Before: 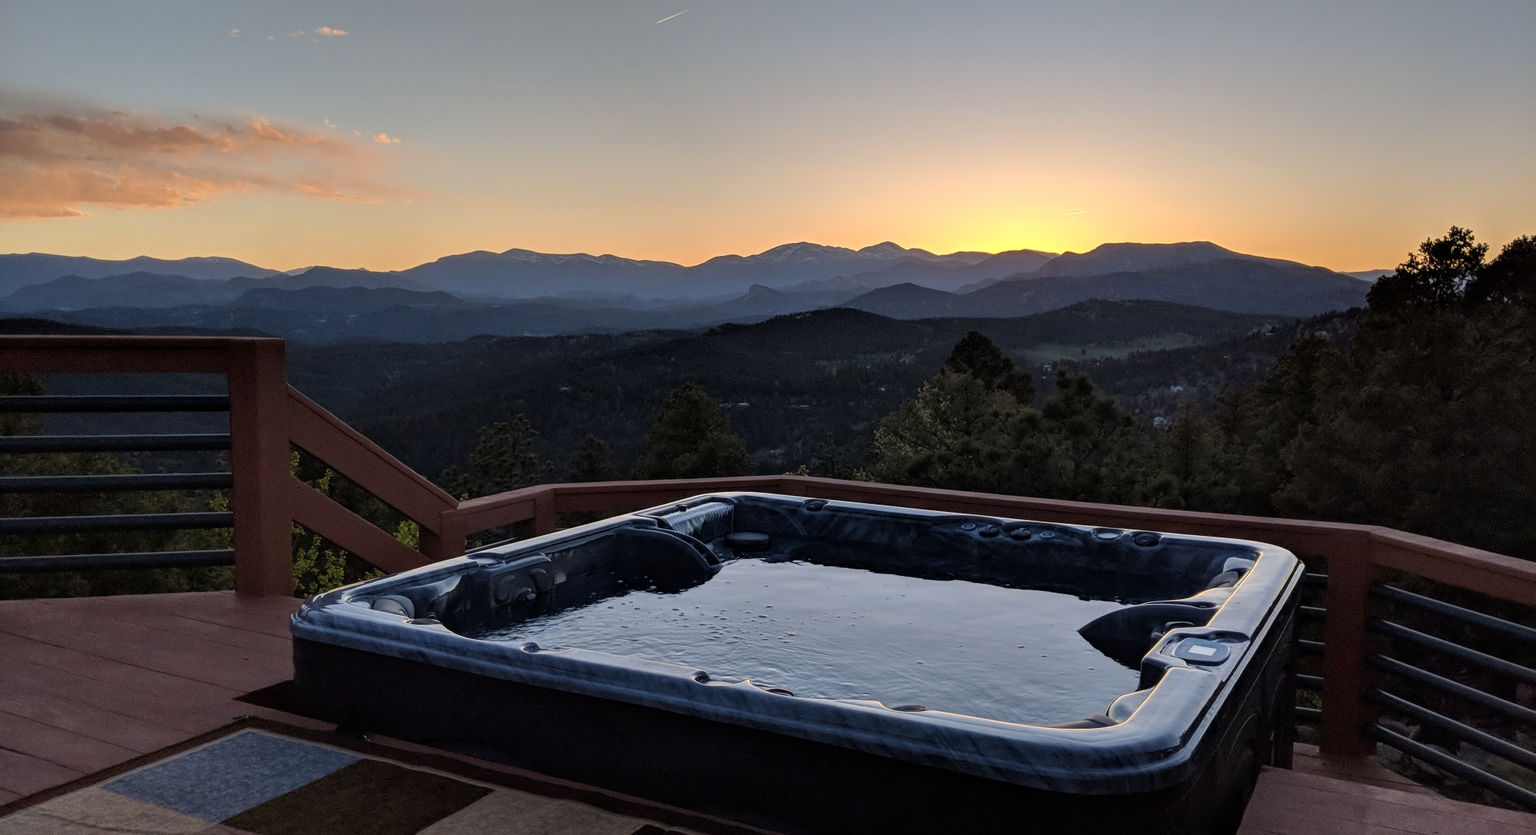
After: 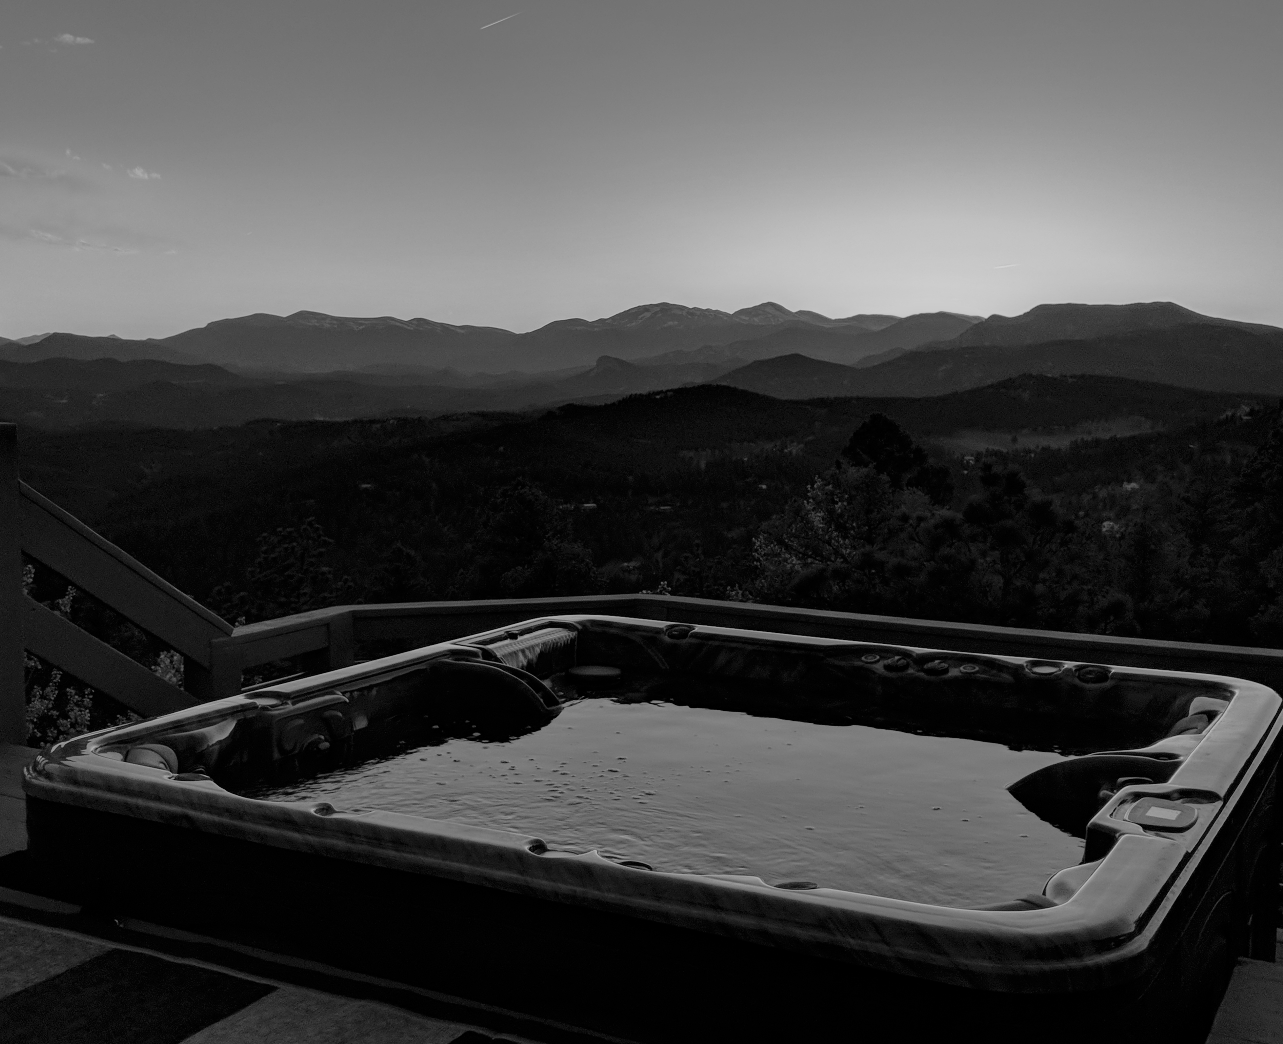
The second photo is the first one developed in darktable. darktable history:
tone curve: curves: ch0 [(0.003, 0) (0.066, 0.023) (0.149, 0.094) (0.264, 0.238) (0.395, 0.401) (0.517, 0.553) (0.716, 0.743) (0.813, 0.846) (1, 1)]; ch1 [(0, 0) (0.164, 0.115) (0.337, 0.332) (0.39, 0.398) (0.464, 0.461) (0.501, 0.5) (0.521, 0.529) (0.571, 0.588) (0.652, 0.681) (0.733, 0.749) (0.811, 0.796) (1, 1)]; ch2 [(0, 0) (0.337, 0.382) (0.464, 0.476) (0.501, 0.502) (0.527, 0.54) (0.556, 0.567) (0.6, 0.59) (0.687, 0.675) (1, 1)], color space Lab, independent channels, preserve colors none
monochrome: a 79.32, b 81.83, size 1.1
crop and rotate: left 17.732%, right 15.423%
